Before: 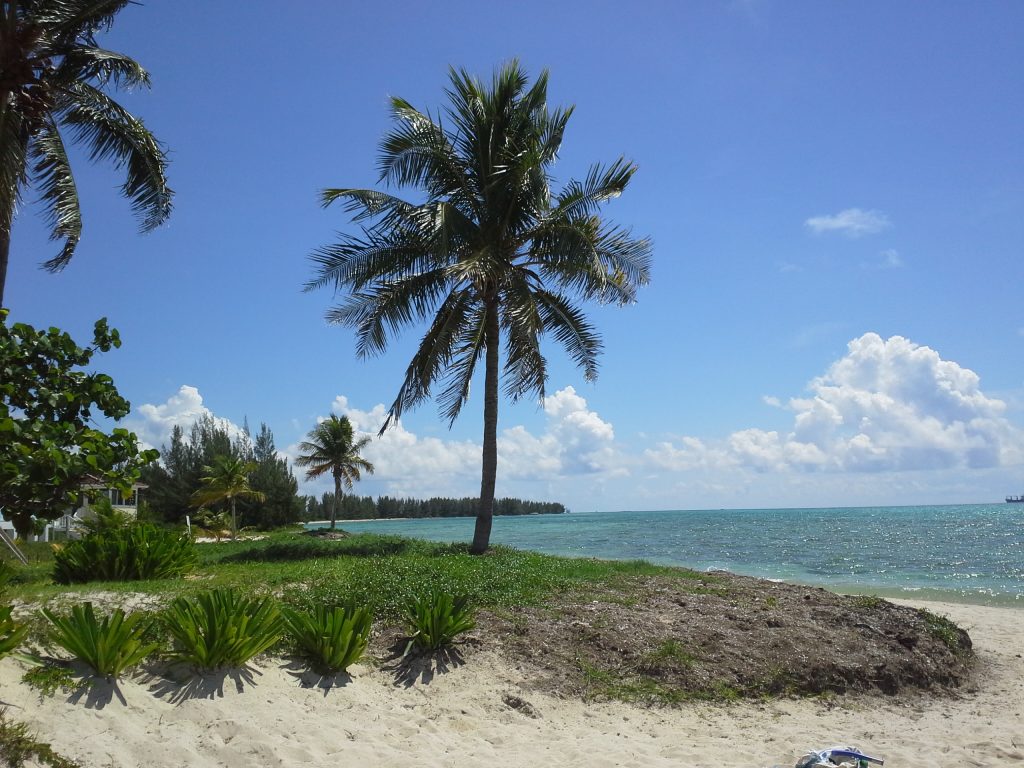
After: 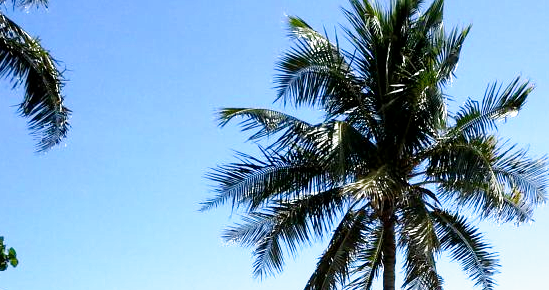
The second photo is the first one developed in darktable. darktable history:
local contrast: mode bilateral grid, contrast 20, coarseness 50, detail 120%, midtone range 0.2
filmic rgb: middle gray luminance 8.8%, black relative exposure -6.3 EV, white relative exposure 2.7 EV, threshold 6 EV, target black luminance 0%, hardness 4.74, latitude 73.47%, contrast 1.332, shadows ↔ highlights balance 10.13%, add noise in highlights 0, preserve chrominance no, color science v3 (2019), use custom middle-gray values true, iterations of high-quality reconstruction 0, contrast in highlights soft, enable highlight reconstruction true
crop: left 10.121%, top 10.631%, right 36.218%, bottom 51.526%
